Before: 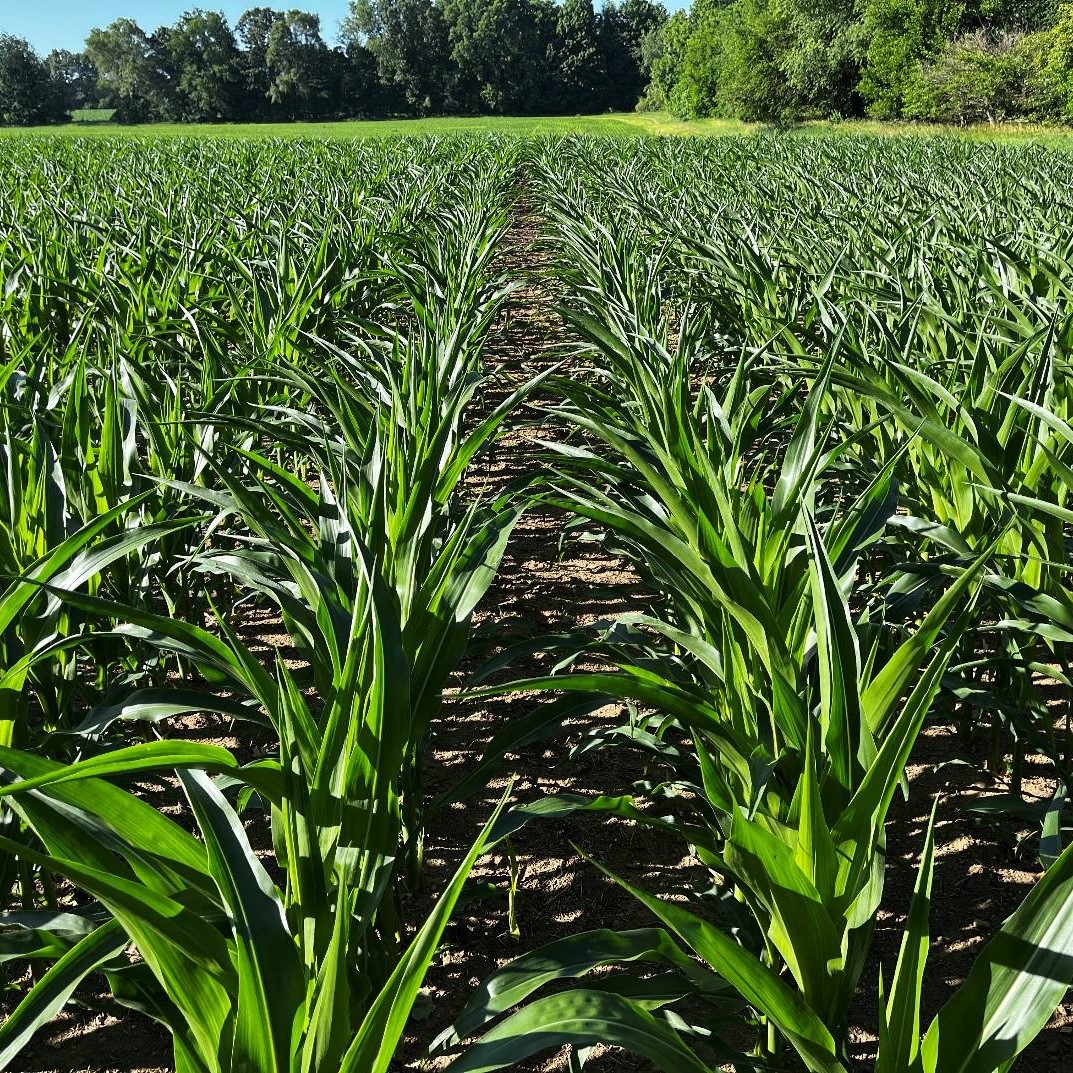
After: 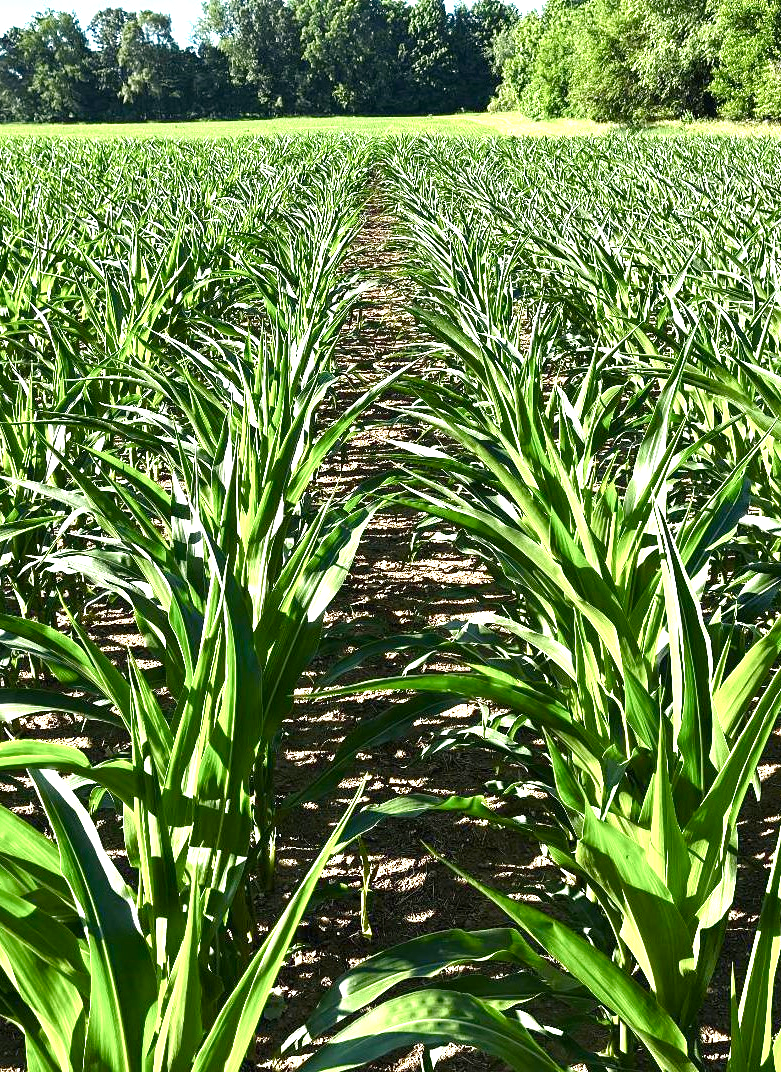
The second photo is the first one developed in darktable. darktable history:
crop: left 13.882%, right 13.242%
color balance rgb: highlights gain › luminance 6.27%, highlights gain › chroma 2.629%, highlights gain › hue 91.47°, perceptual saturation grading › global saturation 20%, perceptual saturation grading › highlights -49.651%, perceptual saturation grading › shadows 24.056%, perceptual brilliance grading › global brilliance 4.71%, global vibrance 20%
exposure: black level correction 0, exposure 1.103 EV, compensate exposure bias true, compensate highlight preservation false
